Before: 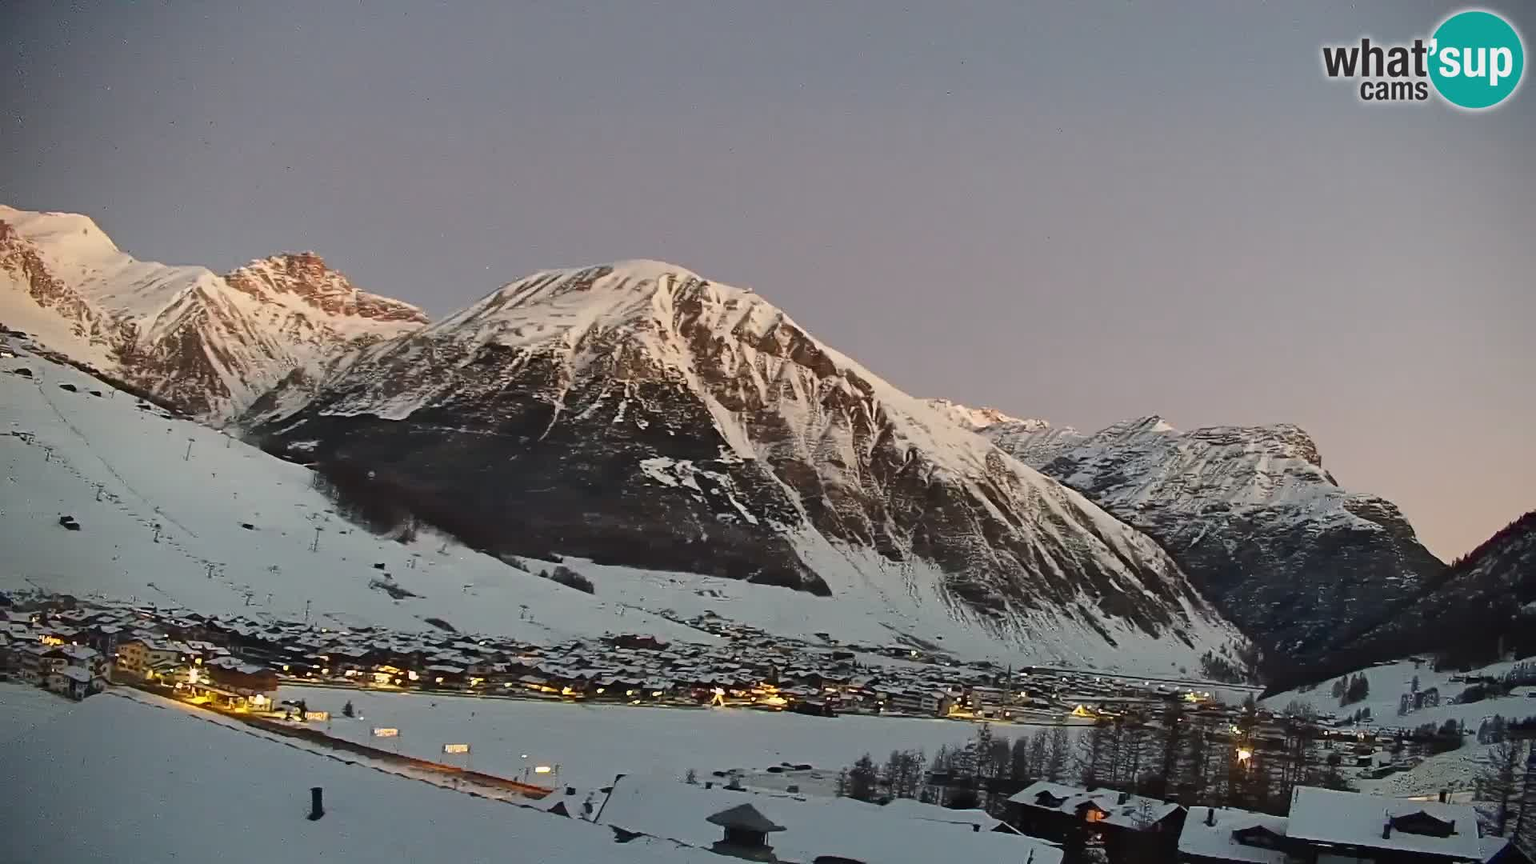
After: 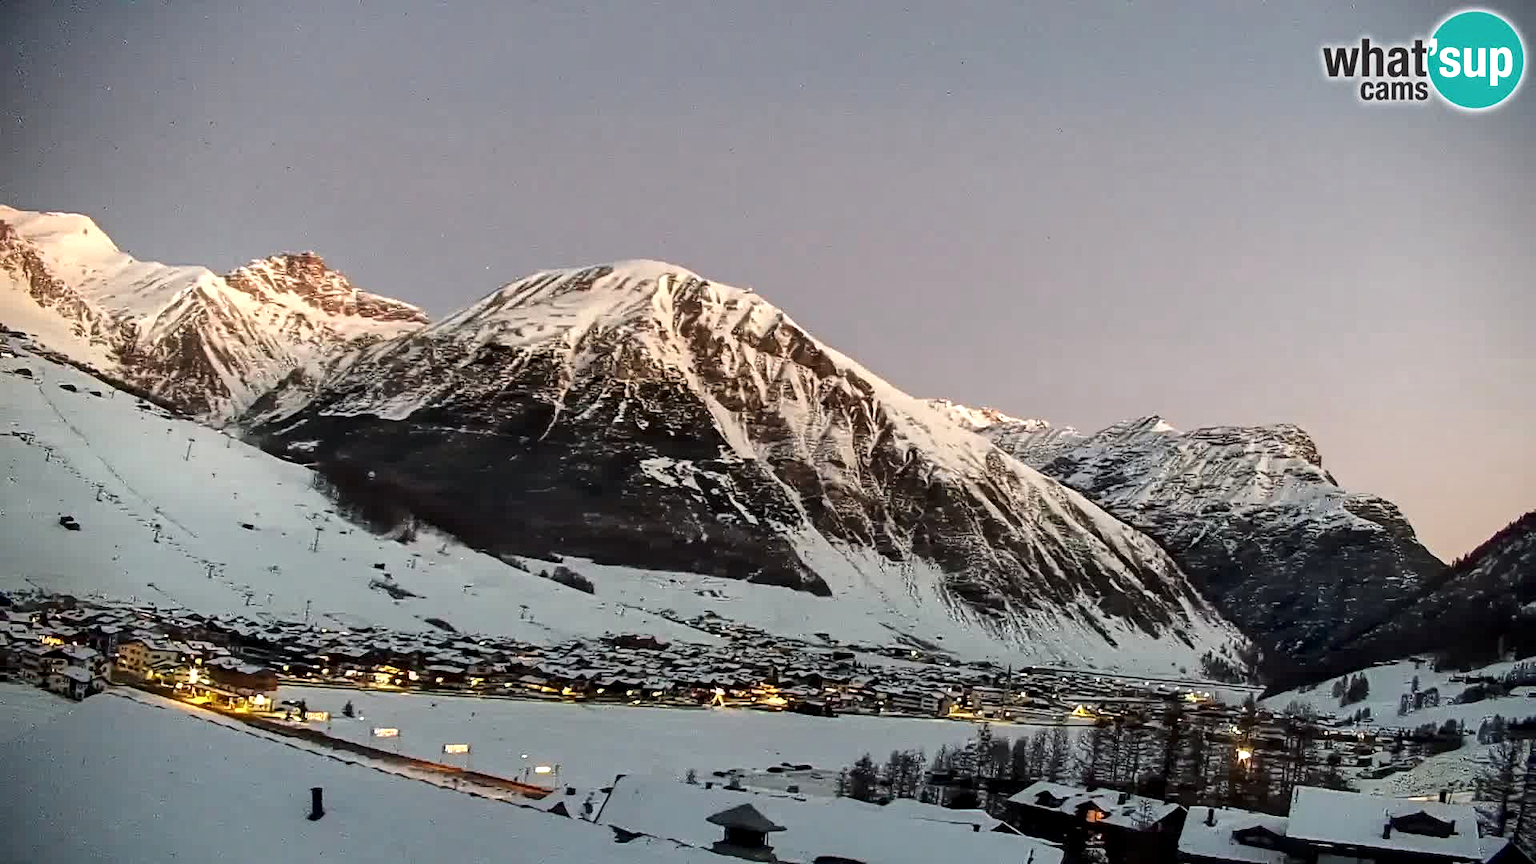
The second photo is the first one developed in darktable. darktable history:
tone equalizer: -8 EV -0.381 EV, -7 EV -0.378 EV, -6 EV -0.358 EV, -5 EV -0.26 EV, -3 EV 0.225 EV, -2 EV 0.313 EV, -1 EV 0.412 EV, +0 EV 0.434 EV, mask exposure compensation -0.512 EV
local contrast: highlights 59%, detail 145%
